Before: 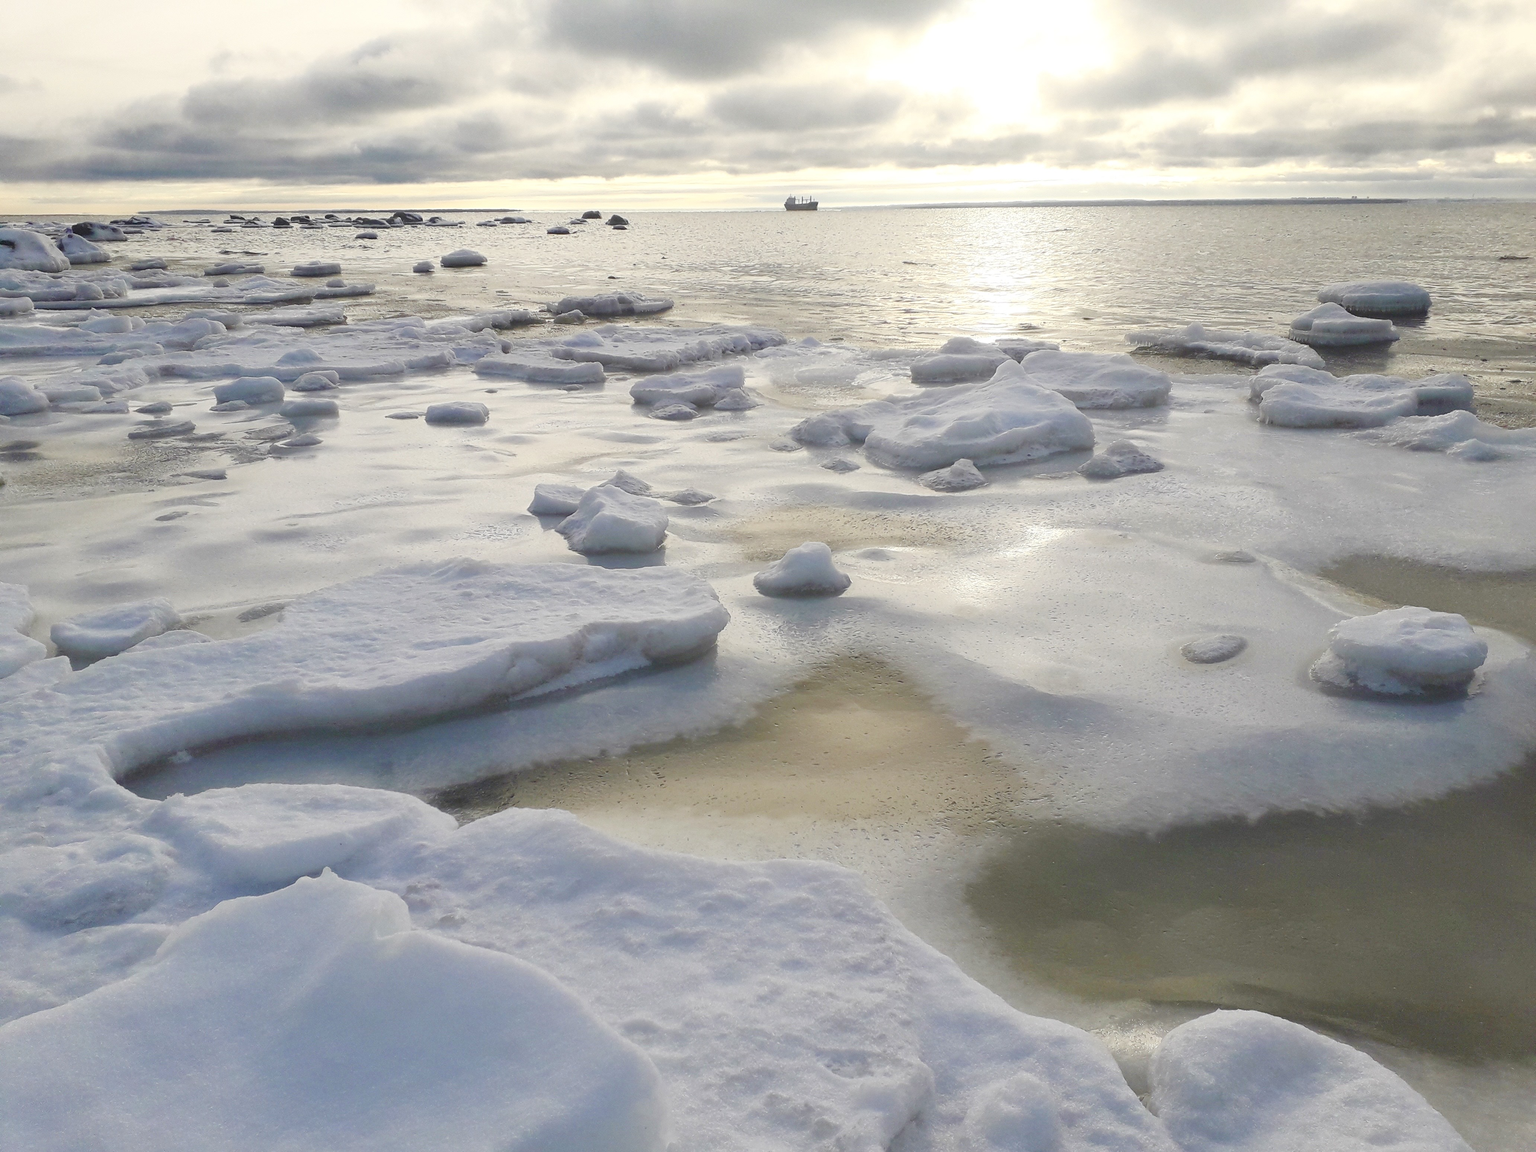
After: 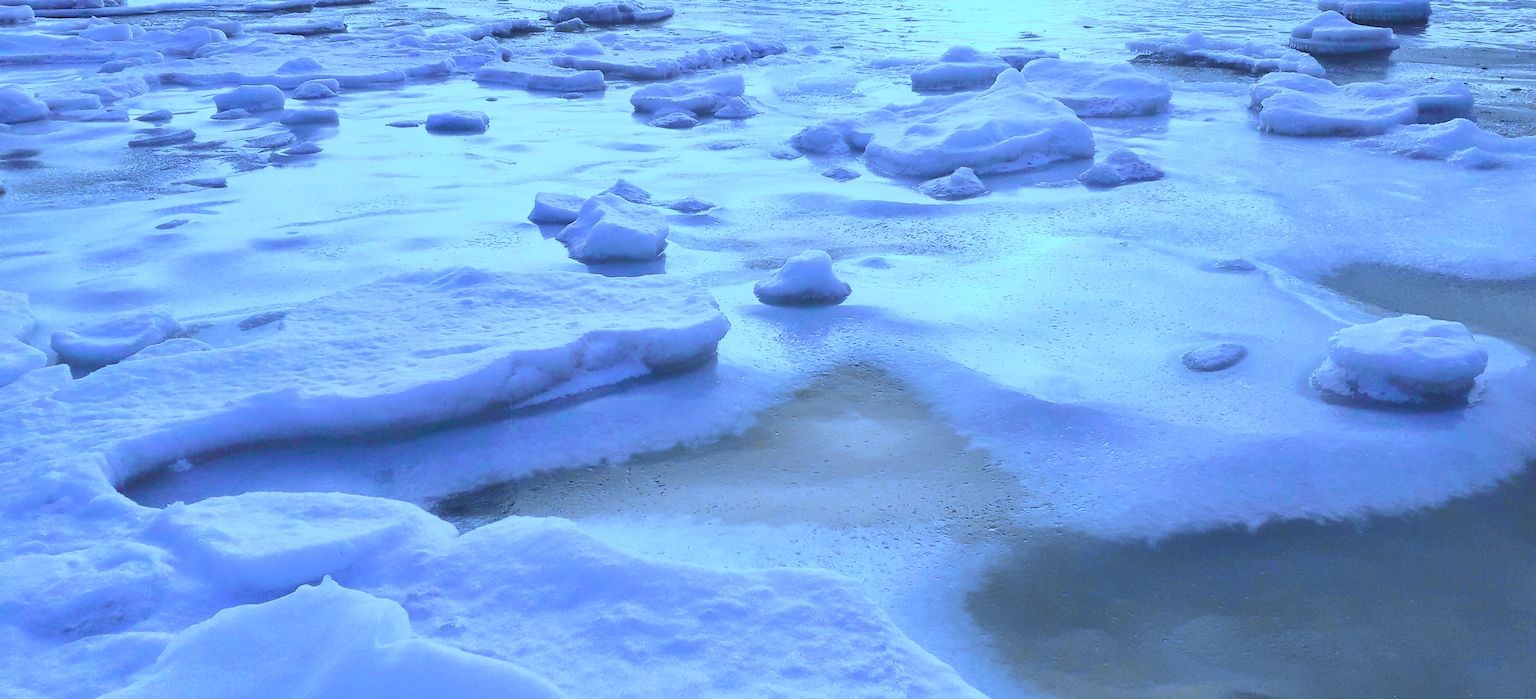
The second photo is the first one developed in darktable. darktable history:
white balance: red 0.766, blue 1.537
tone curve: curves: ch0 [(0, 0) (0.105, 0.068) (0.181, 0.185) (0.28, 0.291) (0.384, 0.404) (0.485, 0.531) (0.638, 0.681) (0.795, 0.879) (1, 0.977)]; ch1 [(0, 0) (0.161, 0.092) (0.35, 0.33) (0.379, 0.401) (0.456, 0.469) (0.504, 0.5) (0.512, 0.514) (0.58, 0.597) (0.635, 0.646) (1, 1)]; ch2 [(0, 0) (0.371, 0.362) (0.437, 0.437) (0.5, 0.5) (0.53, 0.523) (0.56, 0.58) (0.622, 0.606) (1, 1)], color space Lab, independent channels, preserve colors none
crop and rotate: top 25.357%, bottom 13.942%
shadows and highlights: shadows 32, highlights -32, soften with gaussian
